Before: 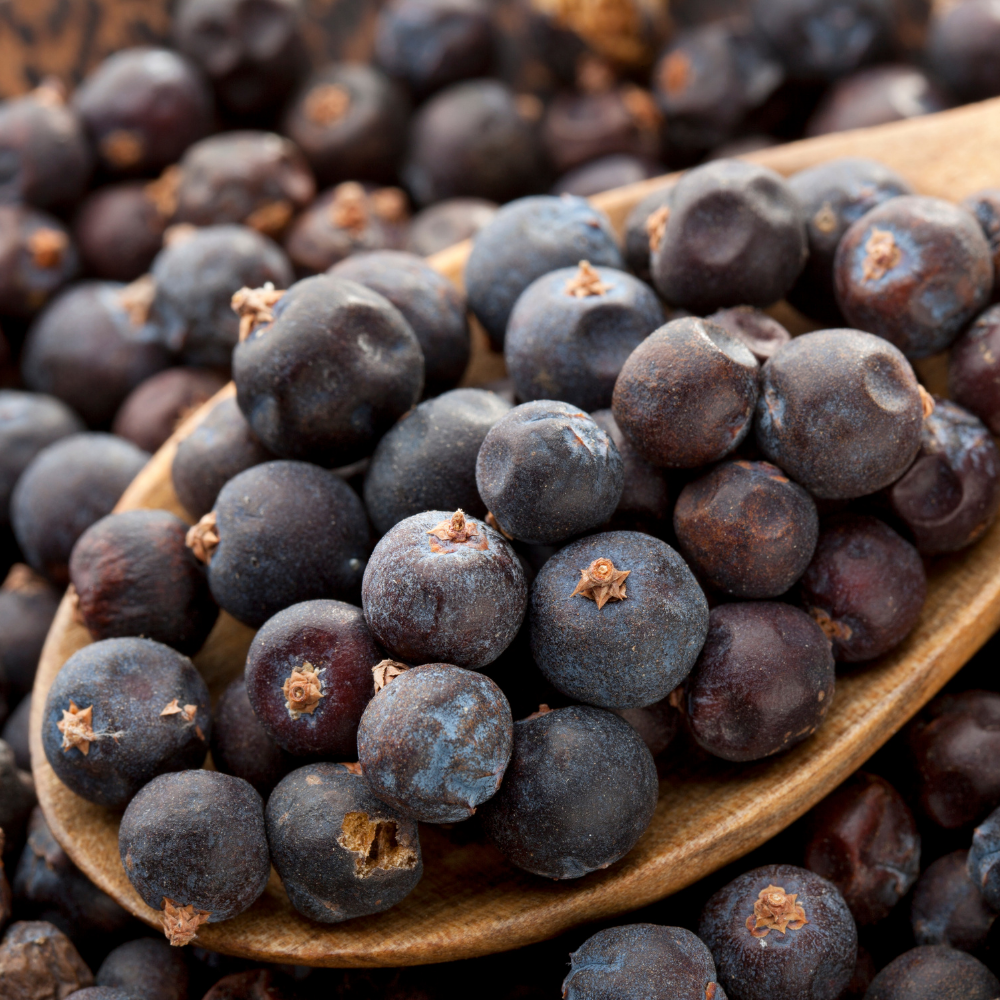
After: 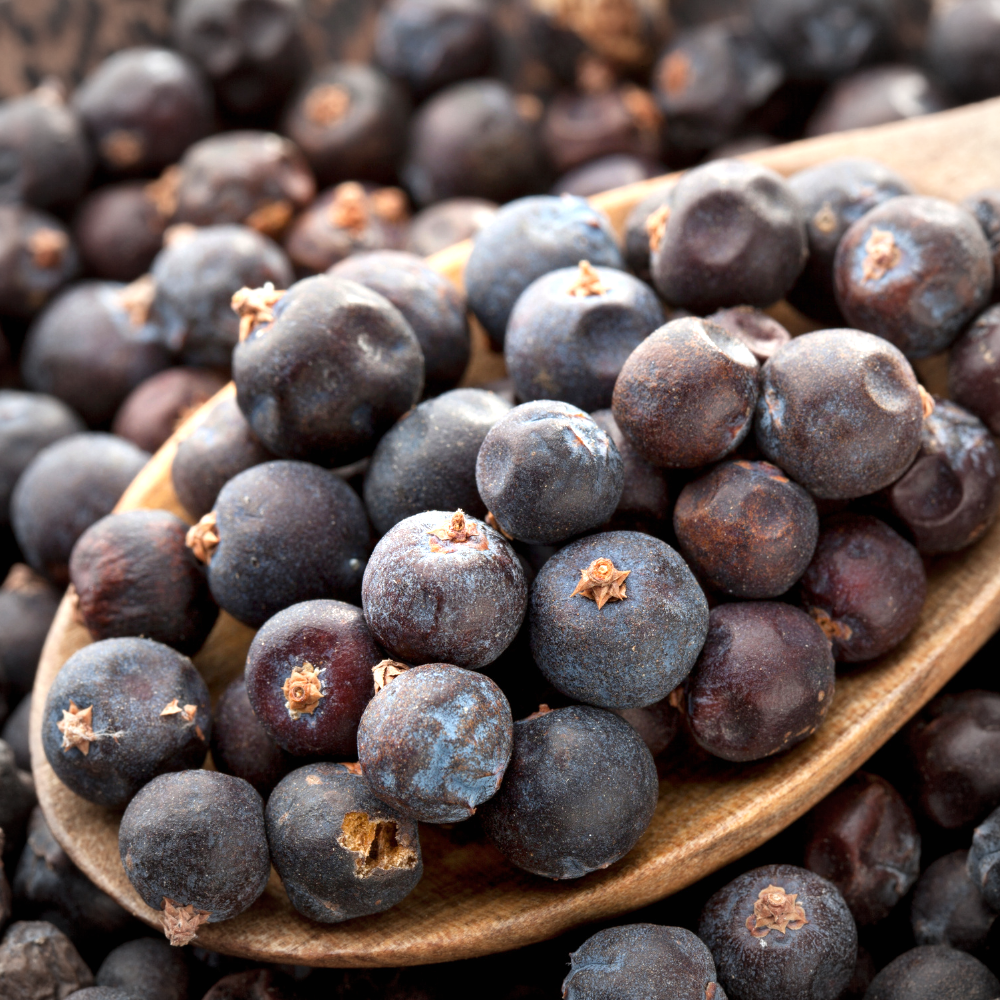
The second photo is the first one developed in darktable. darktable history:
vignetting: fall-off start 71.93%, brightness -0.281
exposure: black level correction 0, exposure 0.693 EV, compensate highlight preservation false
